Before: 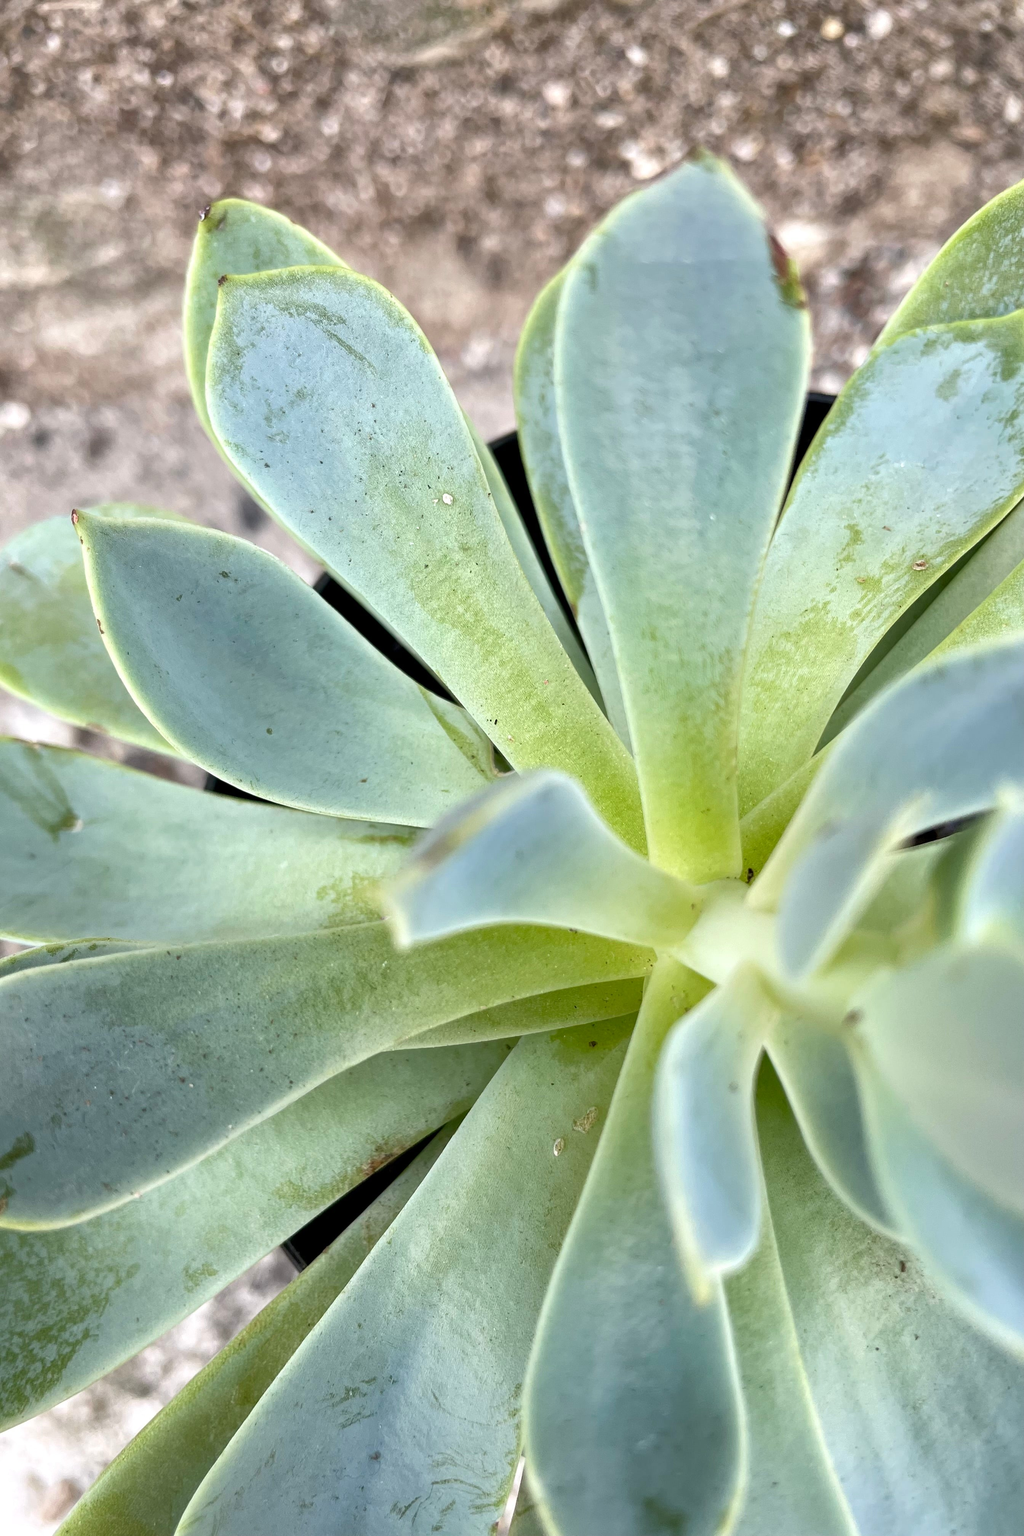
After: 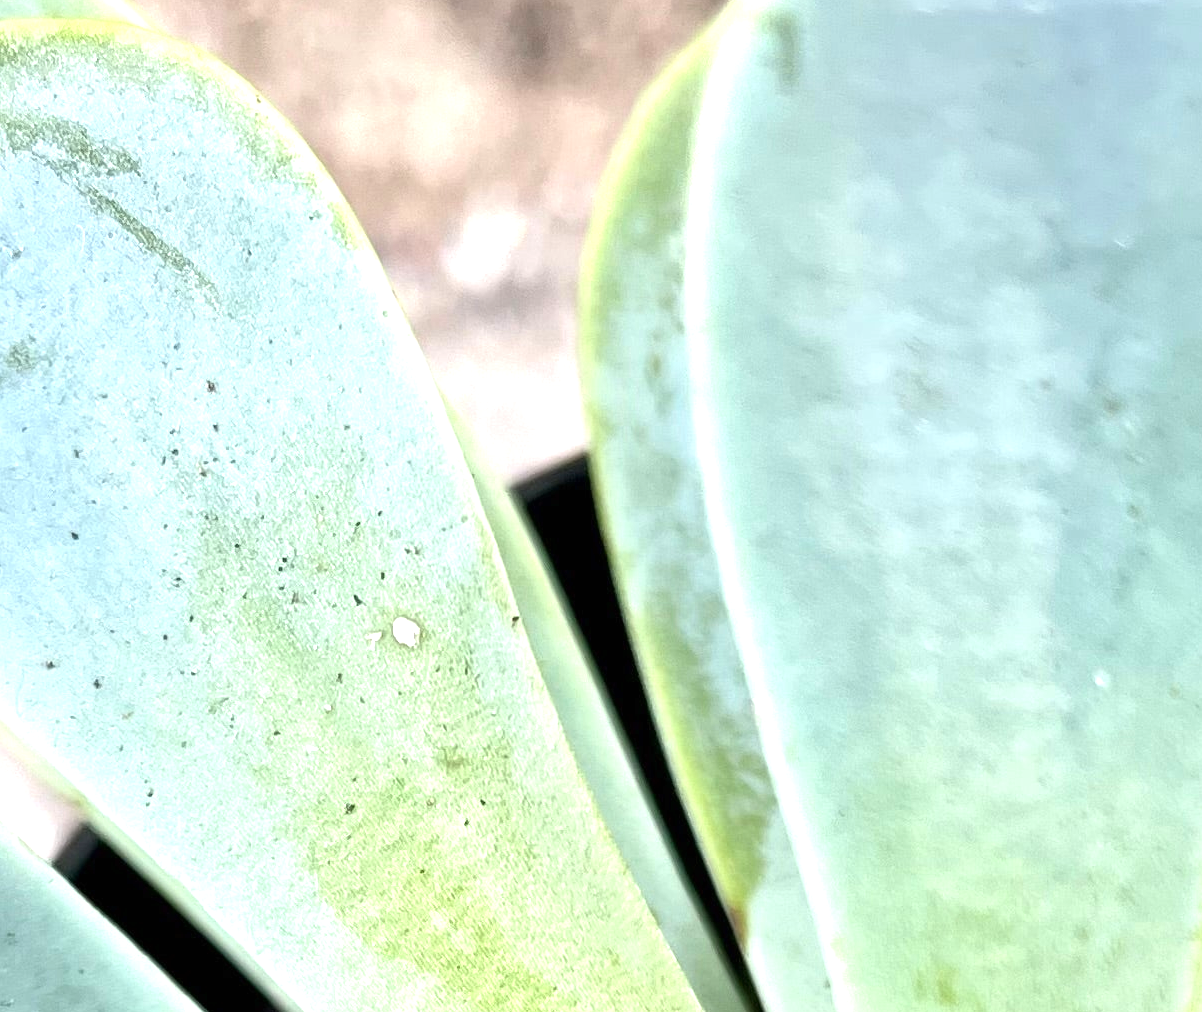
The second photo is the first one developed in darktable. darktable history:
crop: left 28.64%, top 16.832%, right 26.637%, bottom 58.055%
exposure: black level correction 0, exposure 0.7 EV, compensate exposure bias true, compensate highlight preservation false
